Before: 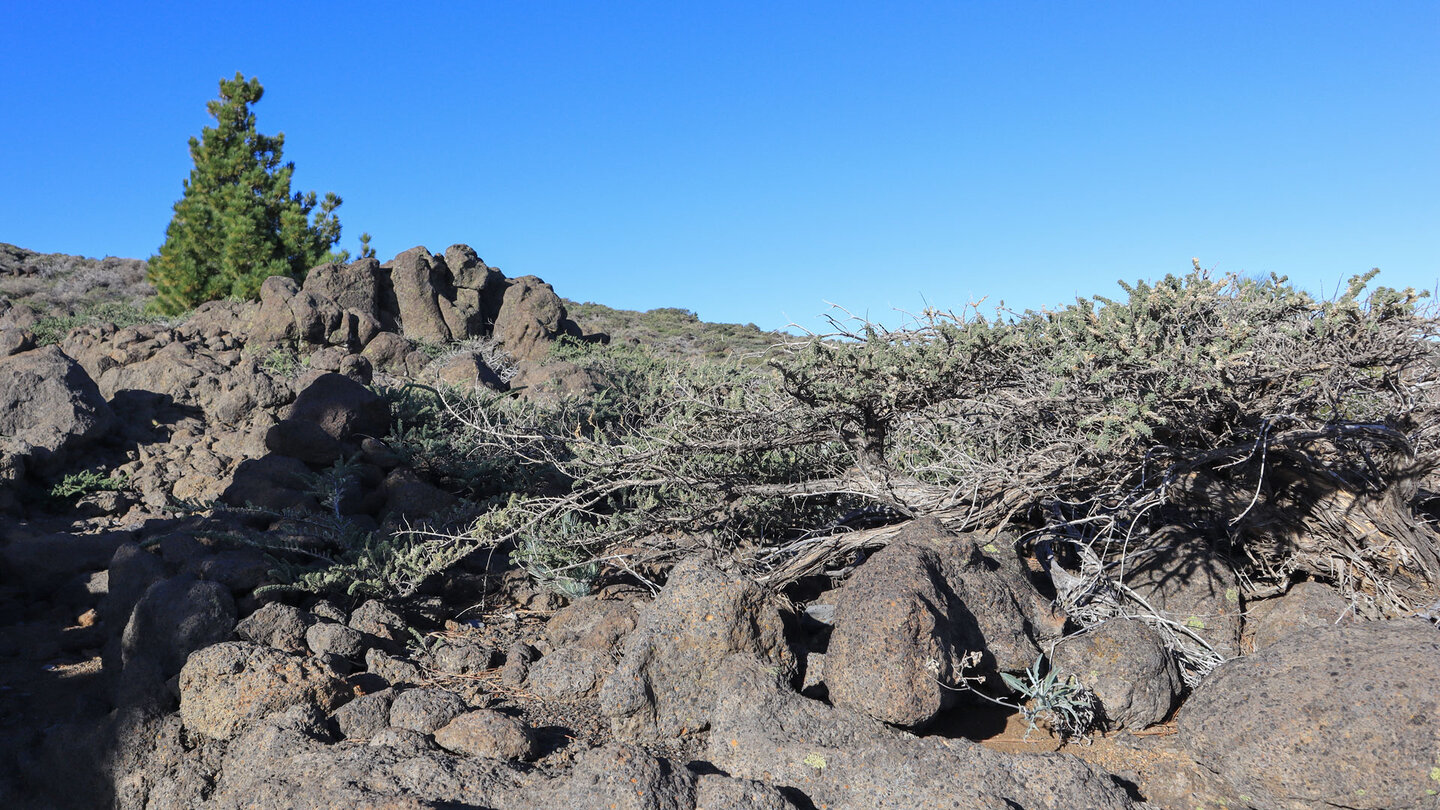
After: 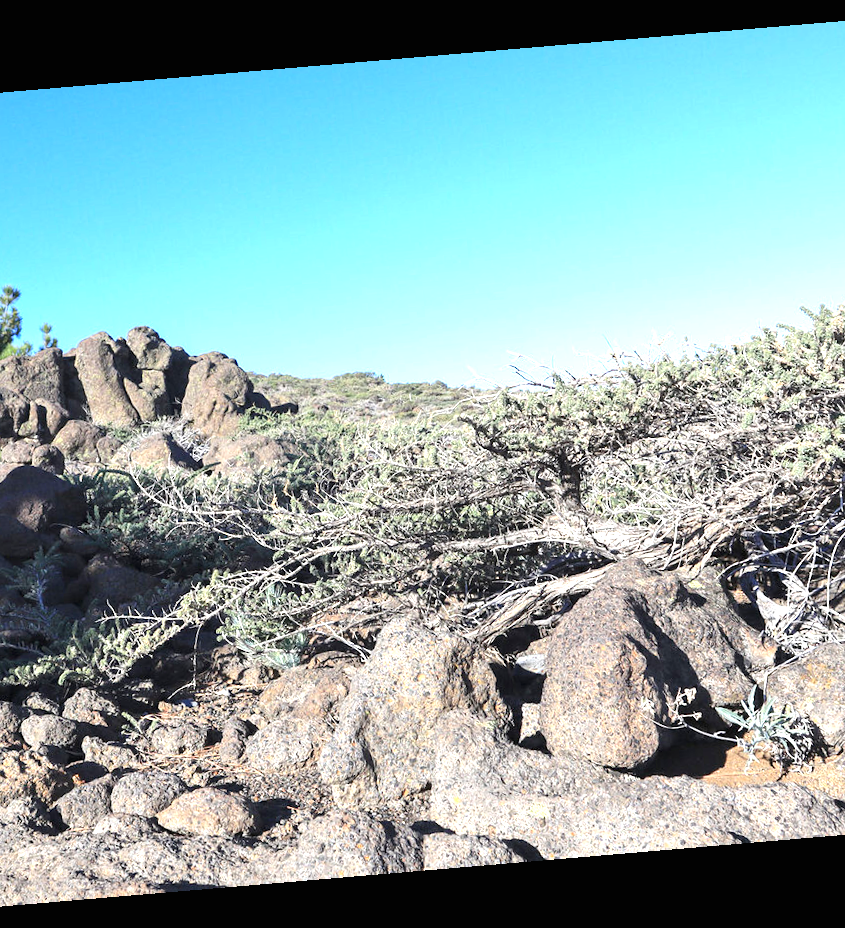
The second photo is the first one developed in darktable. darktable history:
exposure: black level correction 0, exposure 1.173 EV, compensate exposure bias true, compensate highlight preservation false
rotate and perspective: rotation -4.86°, automatic cropping off
crop and rotate: left 22.516%, right 21.234%
